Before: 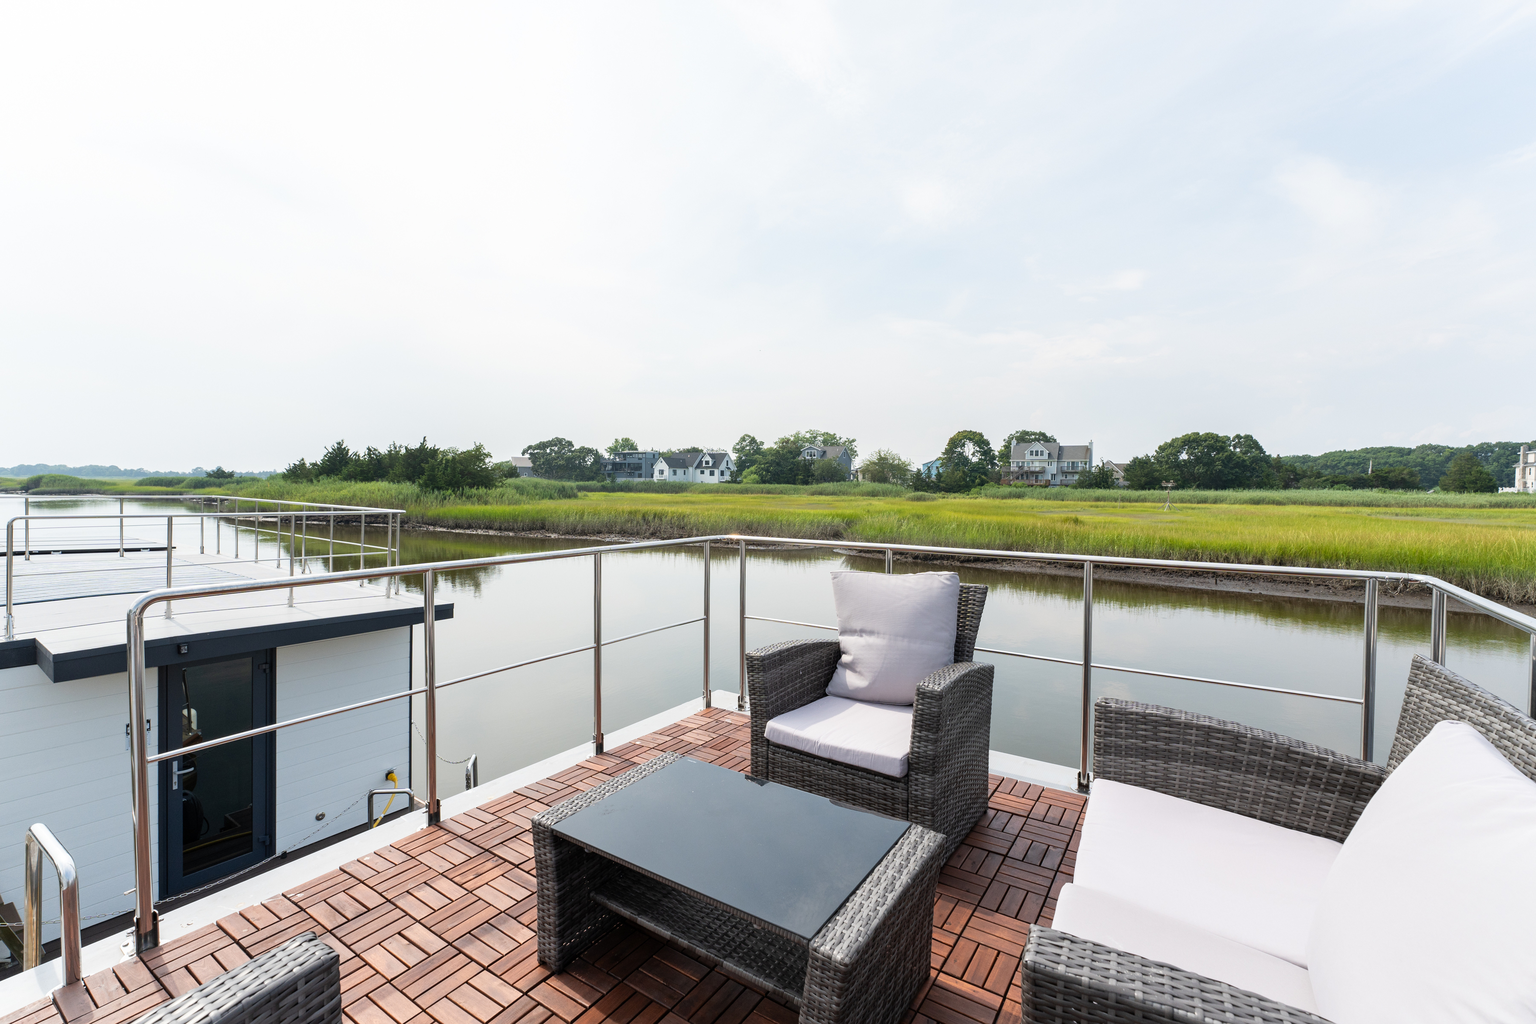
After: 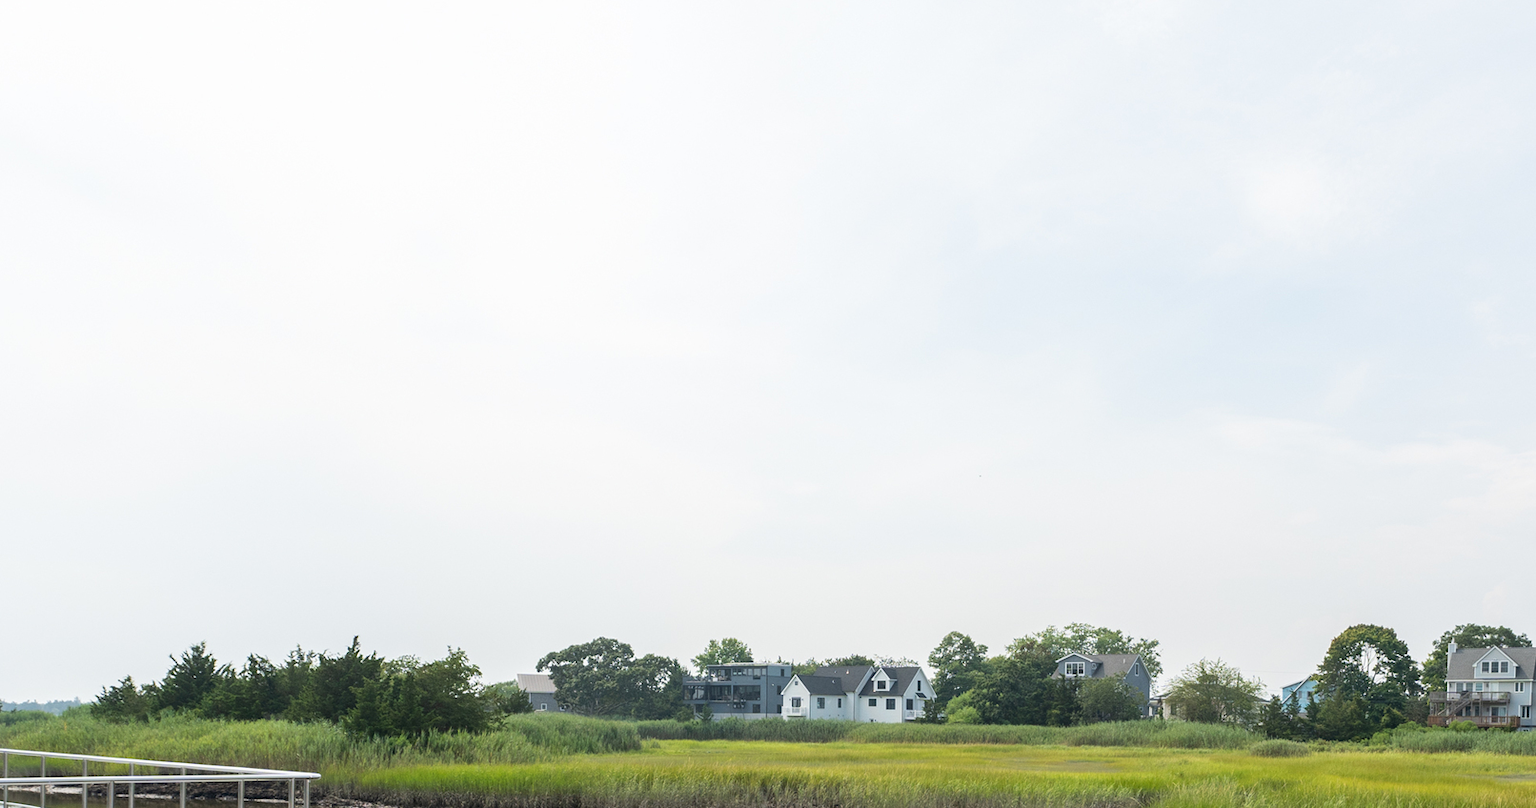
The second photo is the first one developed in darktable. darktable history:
crop: left 15.202%, top 9.285%, right 31.05%, bottom 48.221%
